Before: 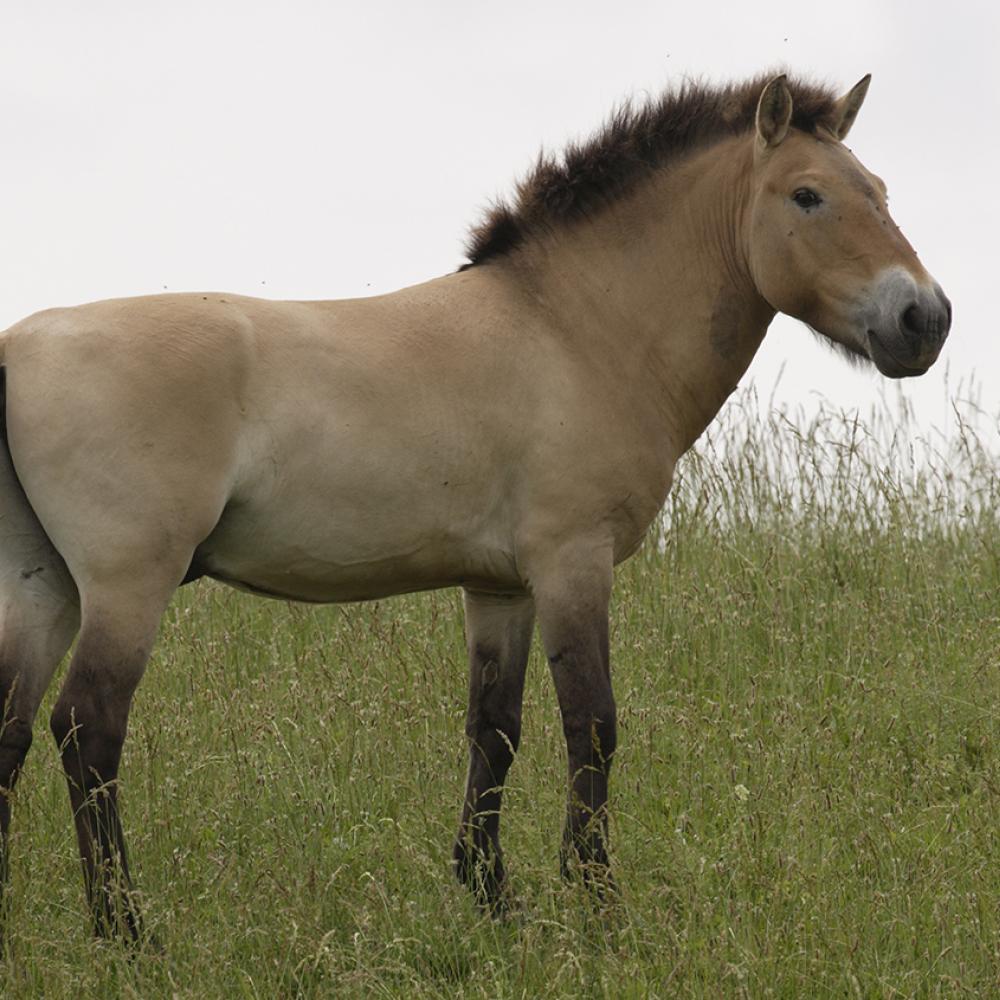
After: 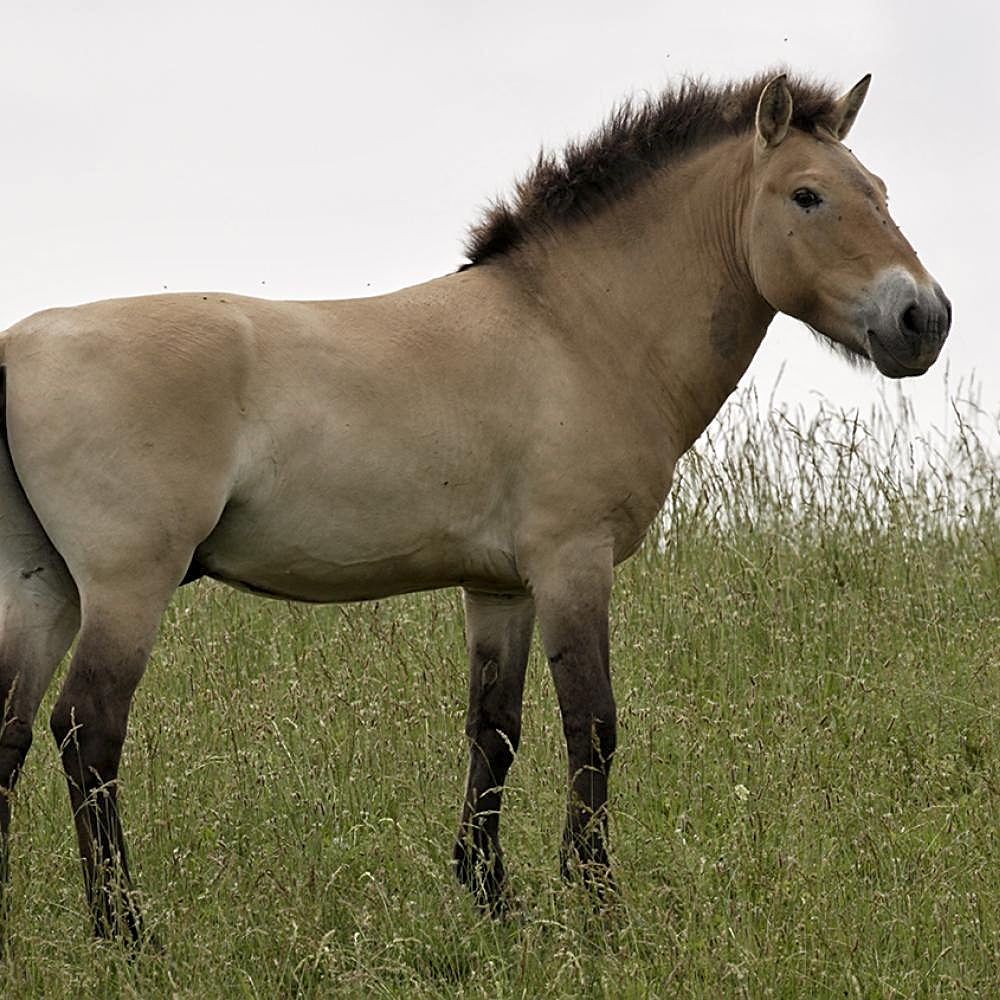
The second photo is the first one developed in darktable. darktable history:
contrast equalizer: y [[0.546, 0.552, 0.554, 0.554, 0.552, 0.546], [0.5 ×6], [0.5 ×6], [0 ×6], [0 ×6]]
sharpen: on, module defaults
